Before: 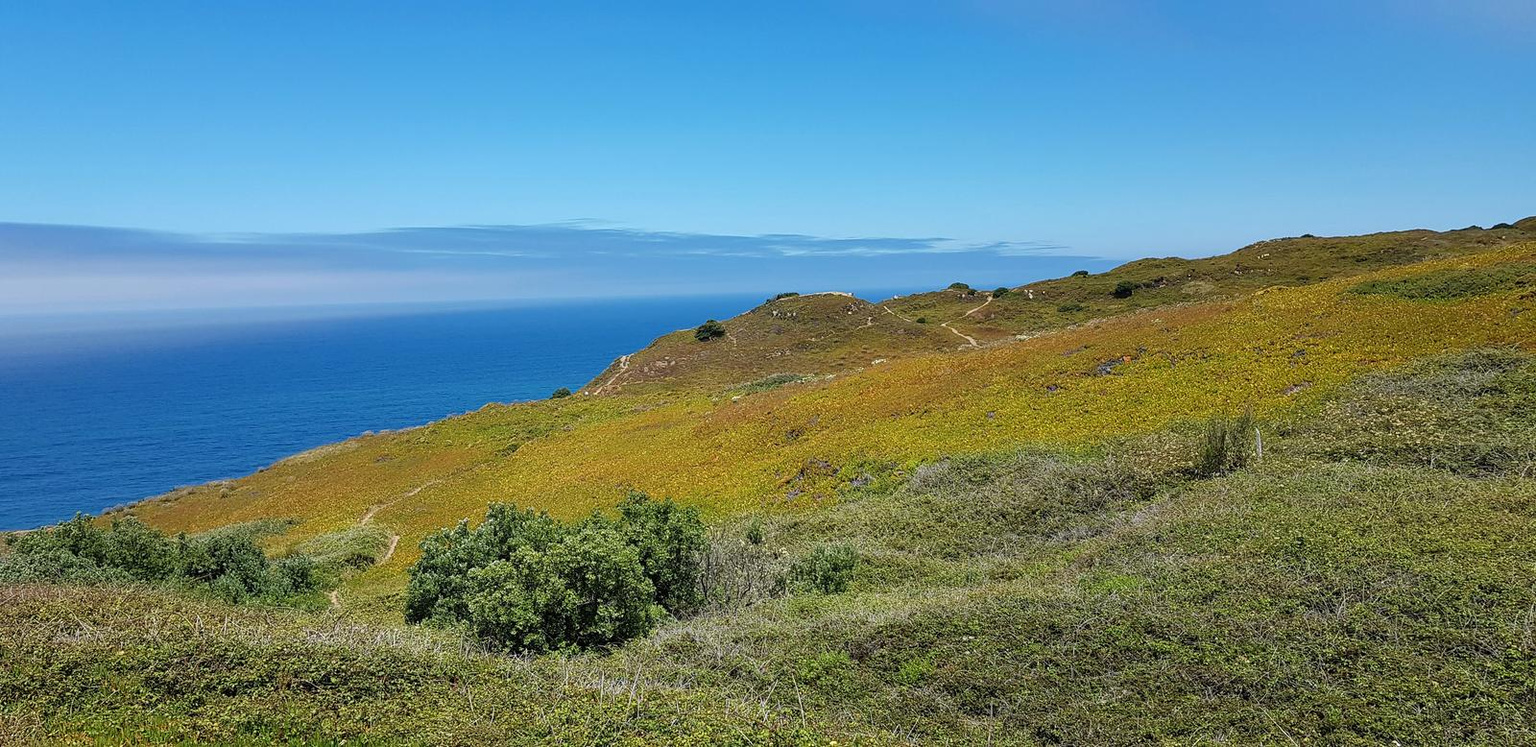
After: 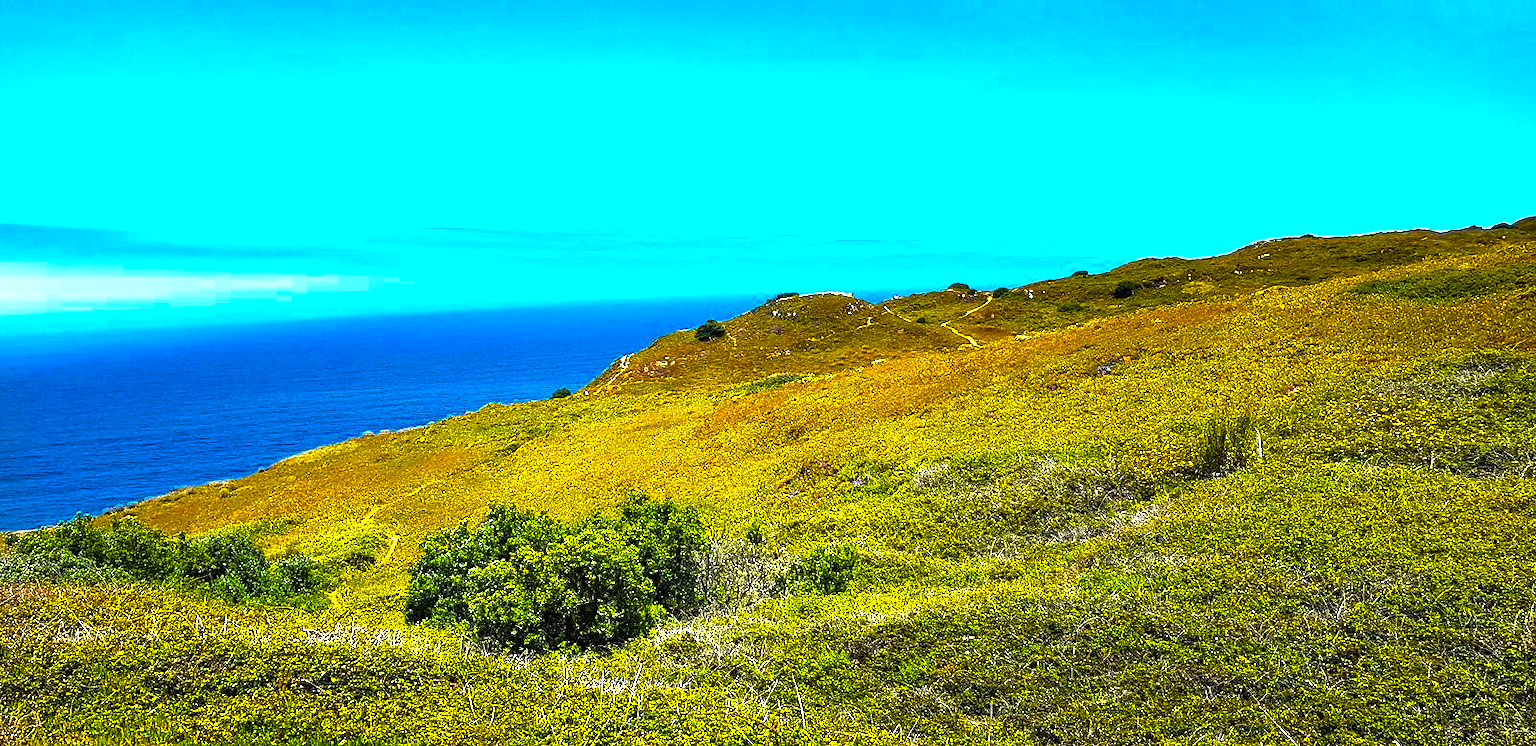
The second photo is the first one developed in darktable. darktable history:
vignetting: fall-off start 92.6%, brightness -0.52, saturation -0.51, center (-0.012, 0)
color balance rgb: linear chroma grading › shadows -30%, linear chroma grading › global chroma 35%, perceptual saturation grading › global saturation 75%, perceptual saturation grading › shadows -30%, perceptual brilliance grading › highlights 75%, perceptual brilliance grading › shadows -30%, global vibrance 35%
white balance: emerald 1
